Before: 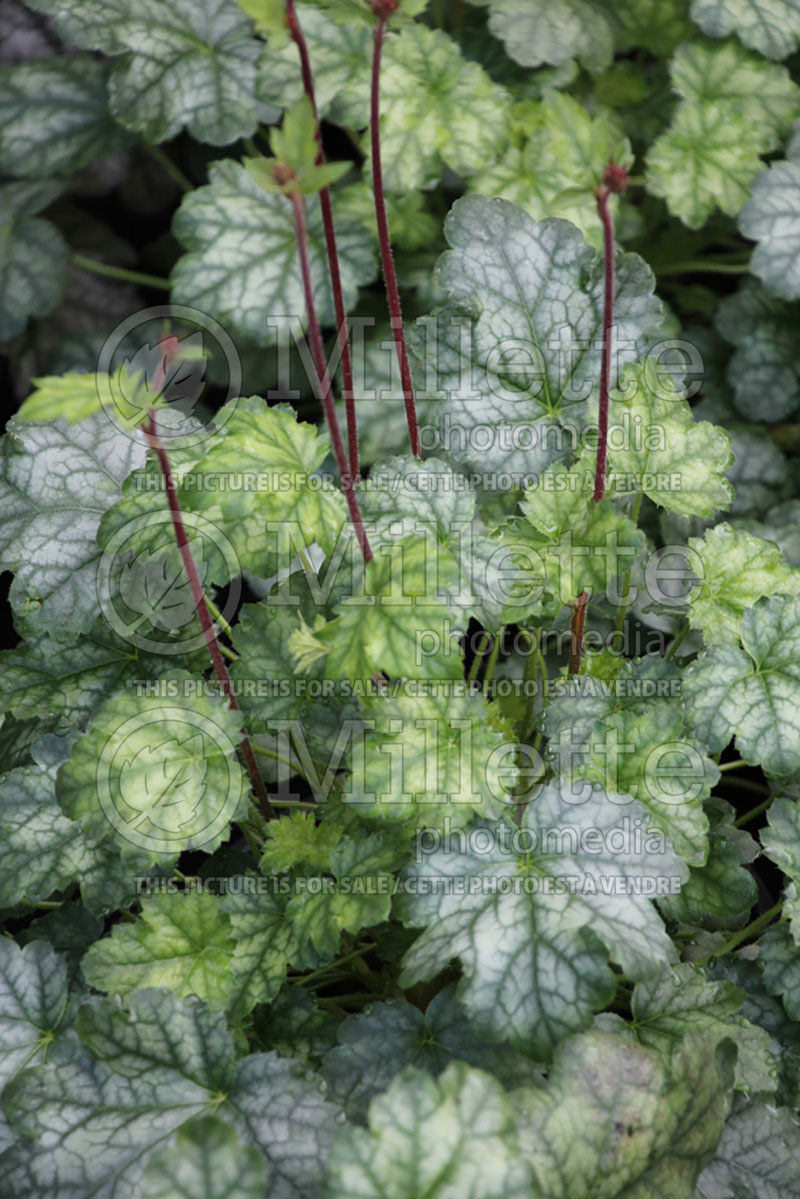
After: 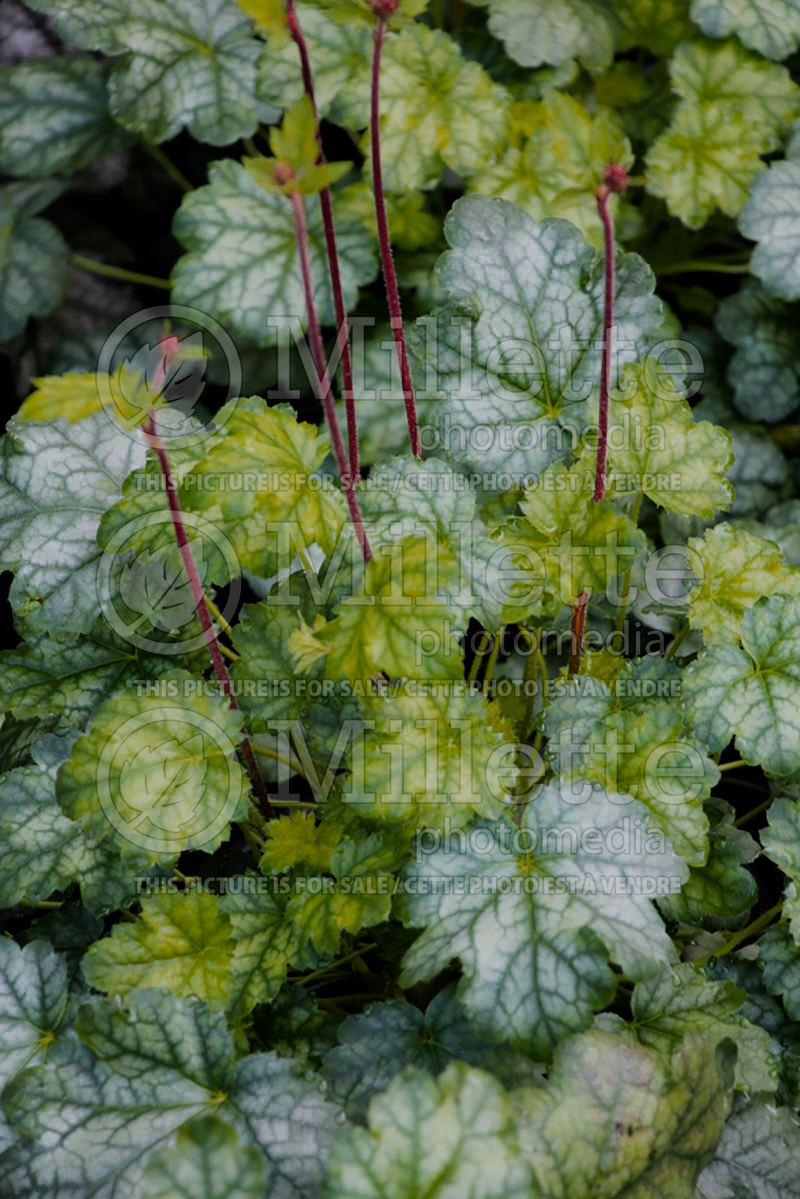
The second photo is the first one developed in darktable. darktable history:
filmic rgb: black relative exposure -7.15 EV, white relative exposure 5.36 EV, hardness 3.02
color zones: curves: ch0 [(0.473, 0.374) (0.742, 0.784)]; ch1 [(0.354, 0.737) (0.742, 0.705)]; ch2 [(0.318, 0.421) (0.758, 0.532)]
